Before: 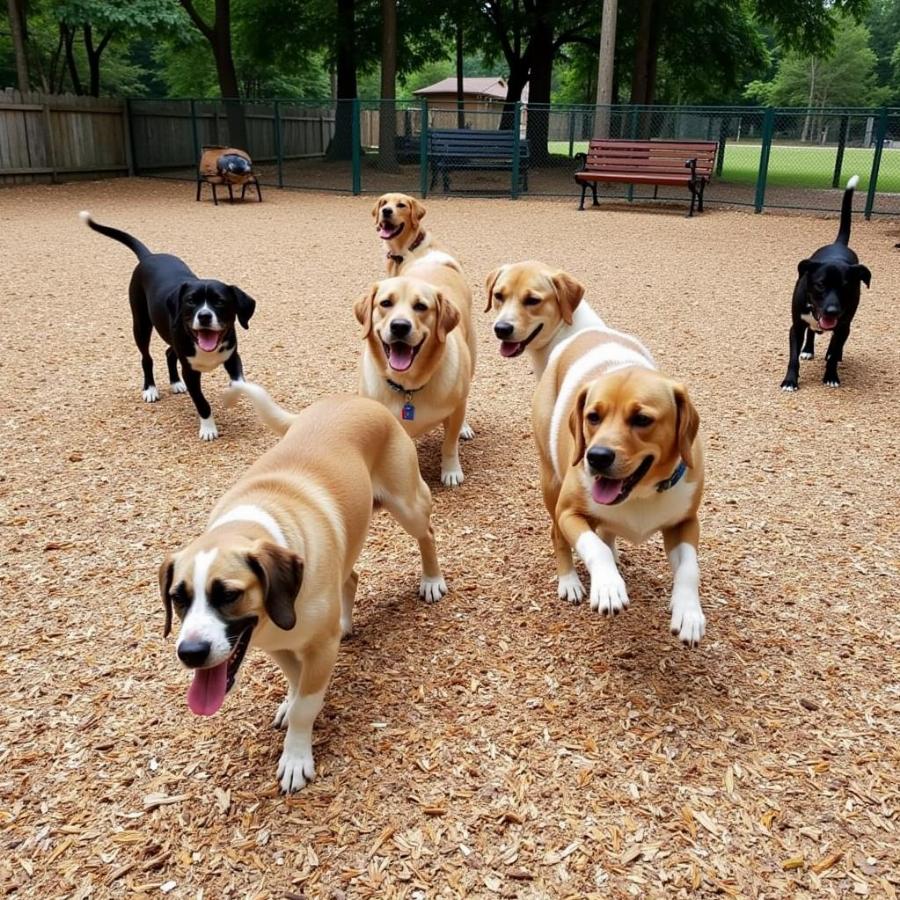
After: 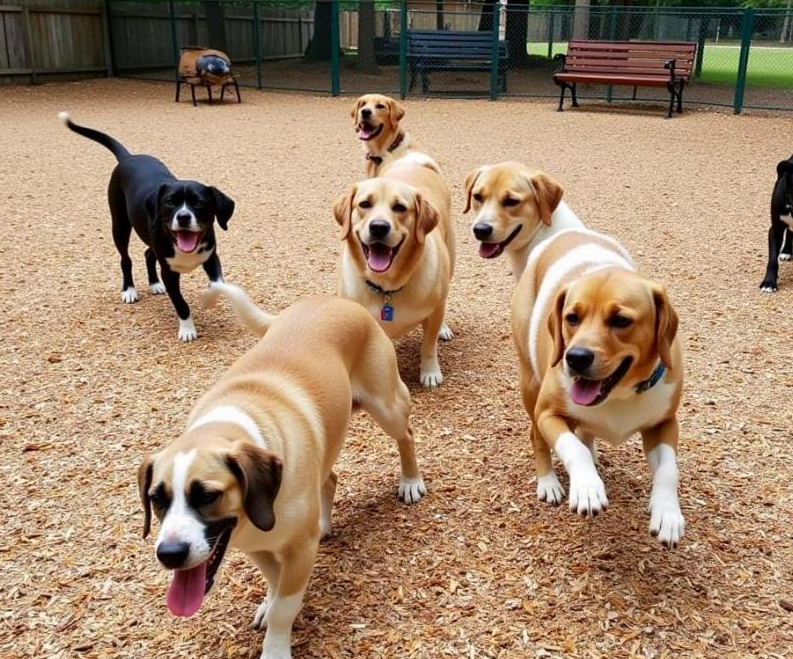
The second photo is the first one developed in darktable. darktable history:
contrast brightness saturation: contrast 0.043, saturation 0.071
crop and rotate: left 2.407%, top 11.059%, right 9.443%, bottom 15.679%
